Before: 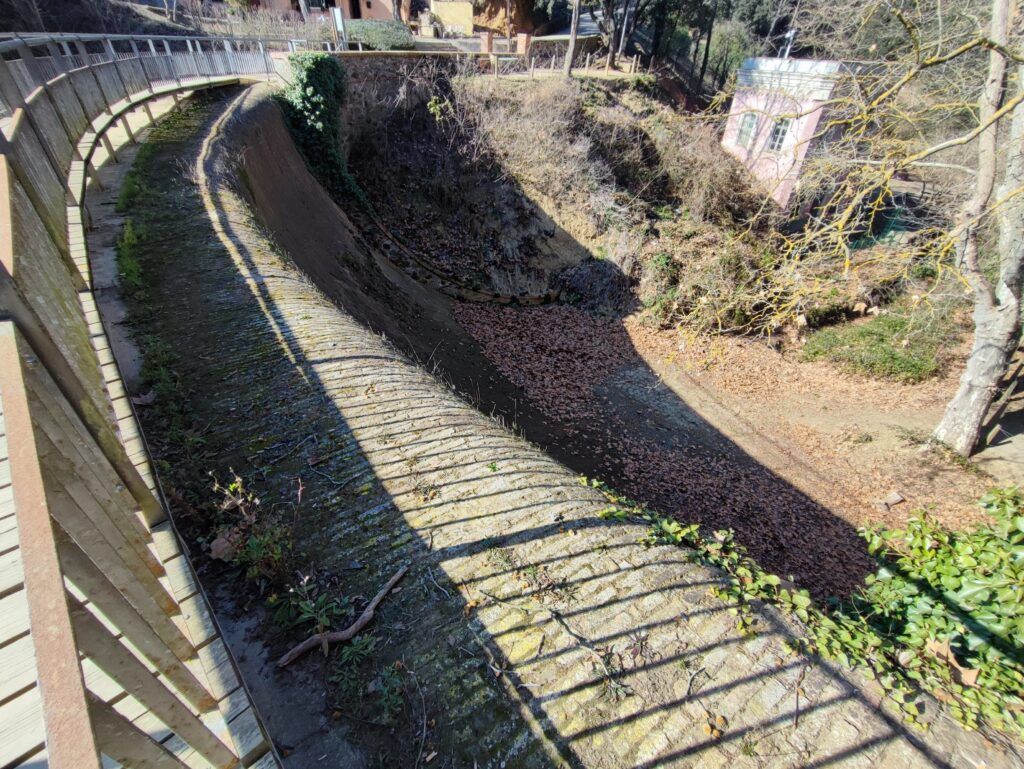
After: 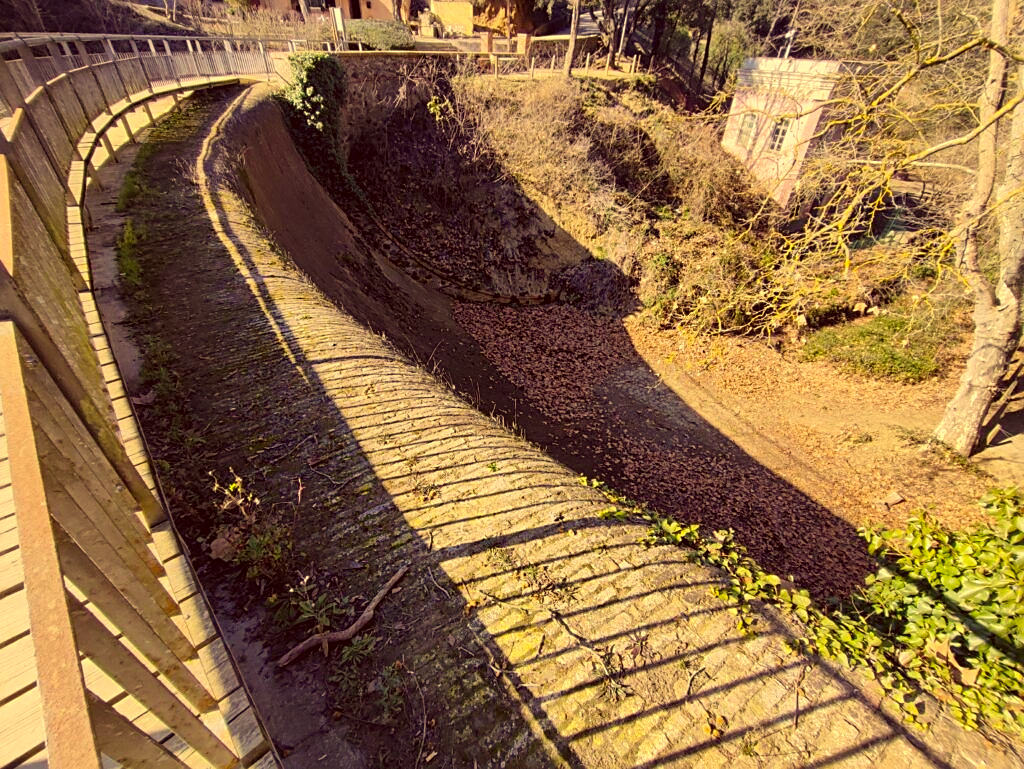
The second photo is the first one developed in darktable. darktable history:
sharpen: on, module defaults
color correction: highlights a* 9.93, highlights b* 38.74, shadows a* 13.96, shadows b* 3.39
levels: levels [0, 0.499, 1]
